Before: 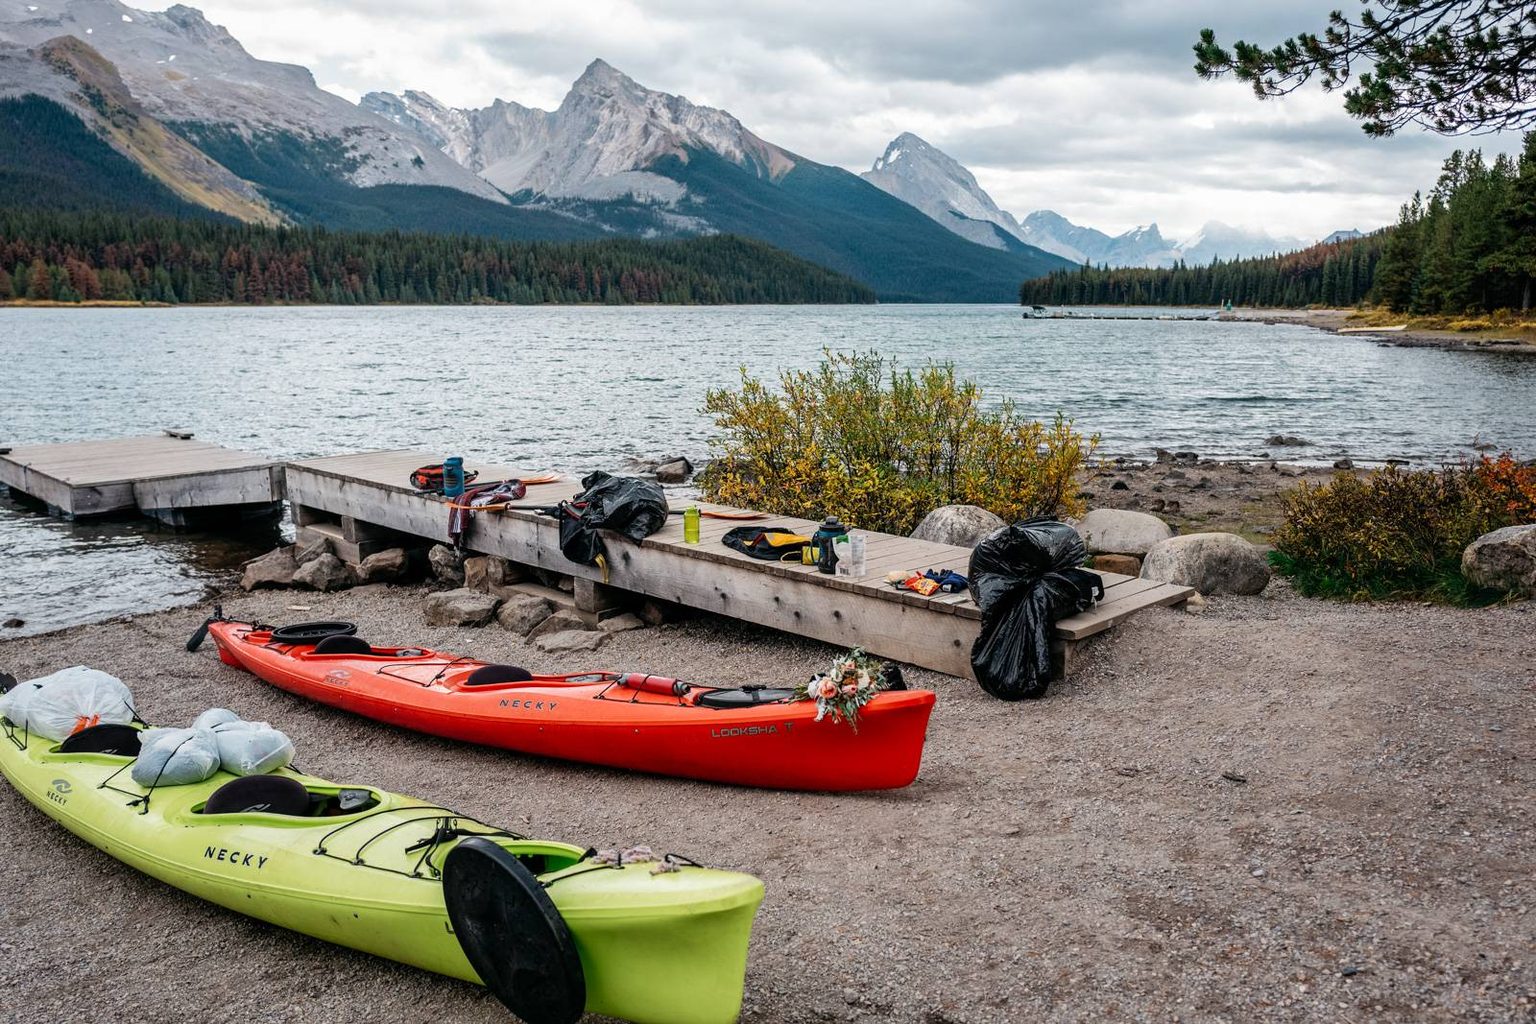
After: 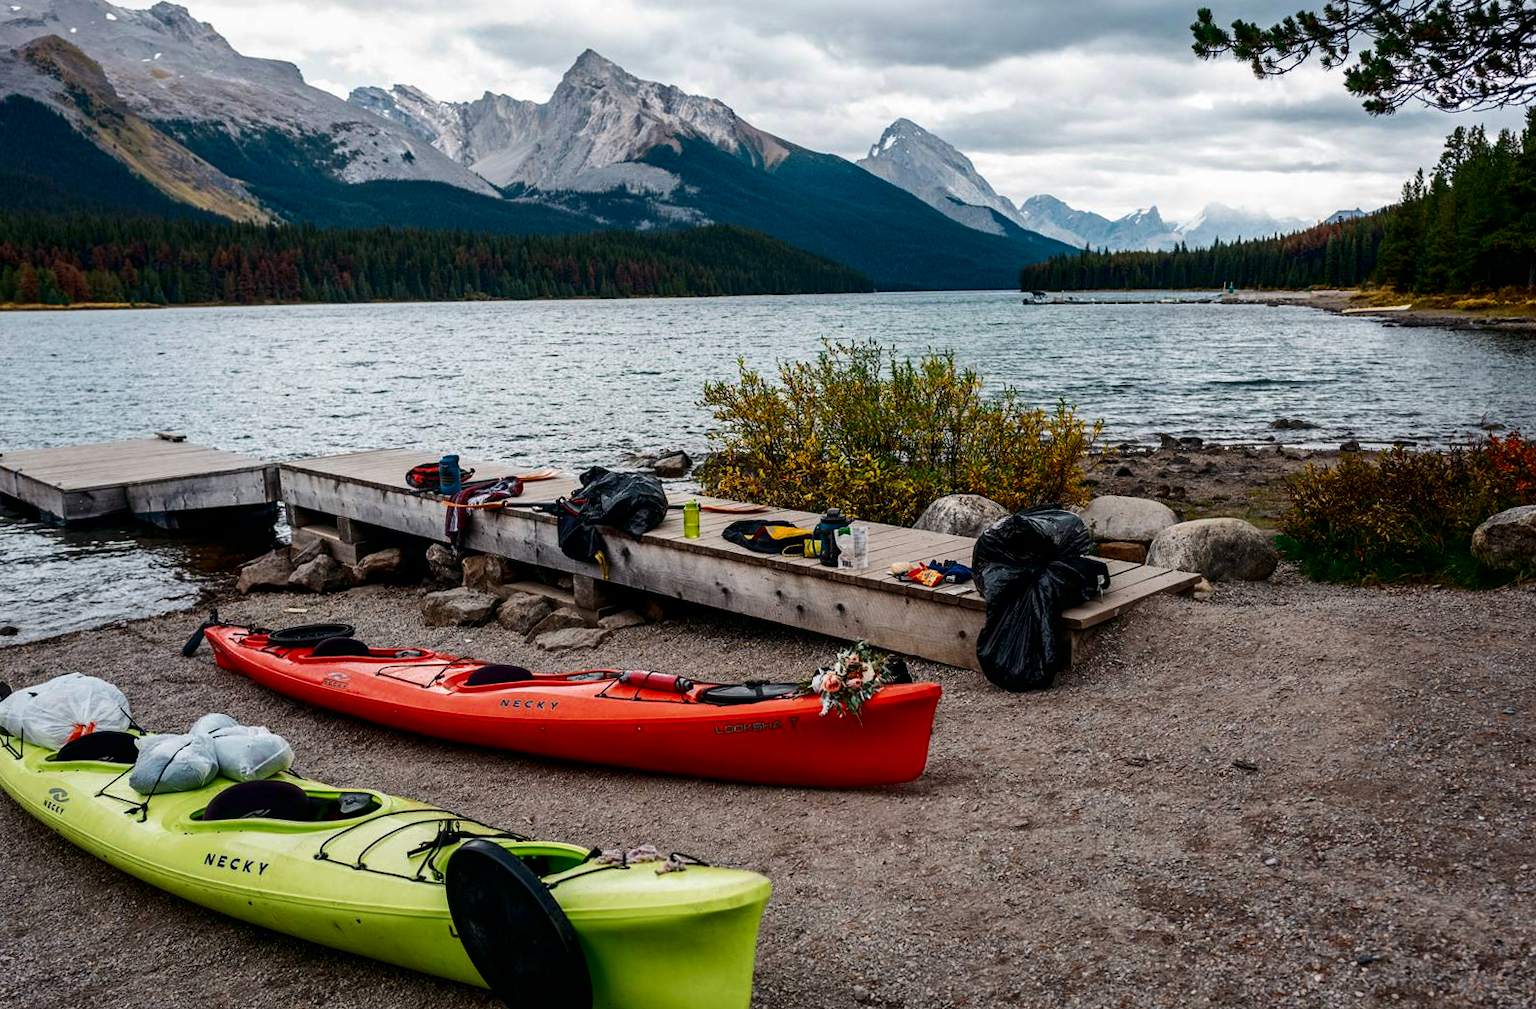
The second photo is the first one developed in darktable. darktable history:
rotate and perspective: rotation -1°, crop left 0.011, crop right 0.989, crop top 0.025, crop bottom 0.975
contrast brightness saturation: contrast 0.13, brightness -0.24, saturation 0.14
